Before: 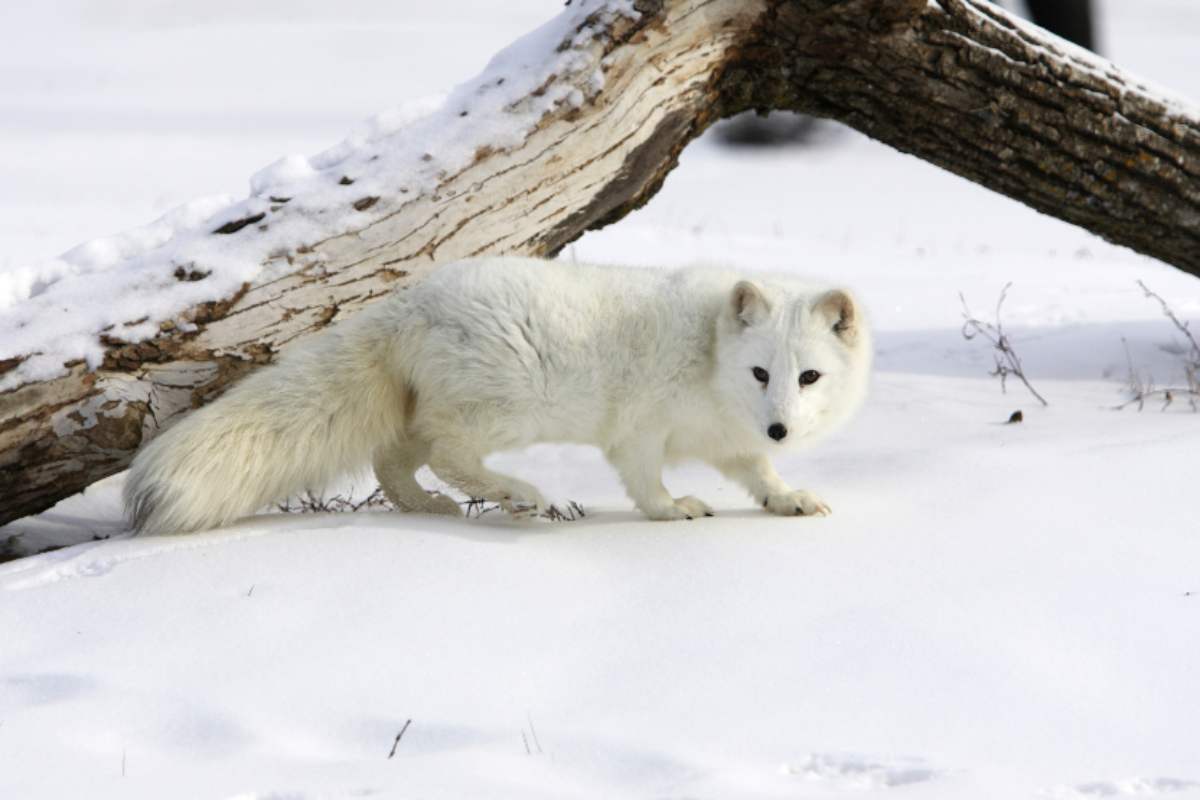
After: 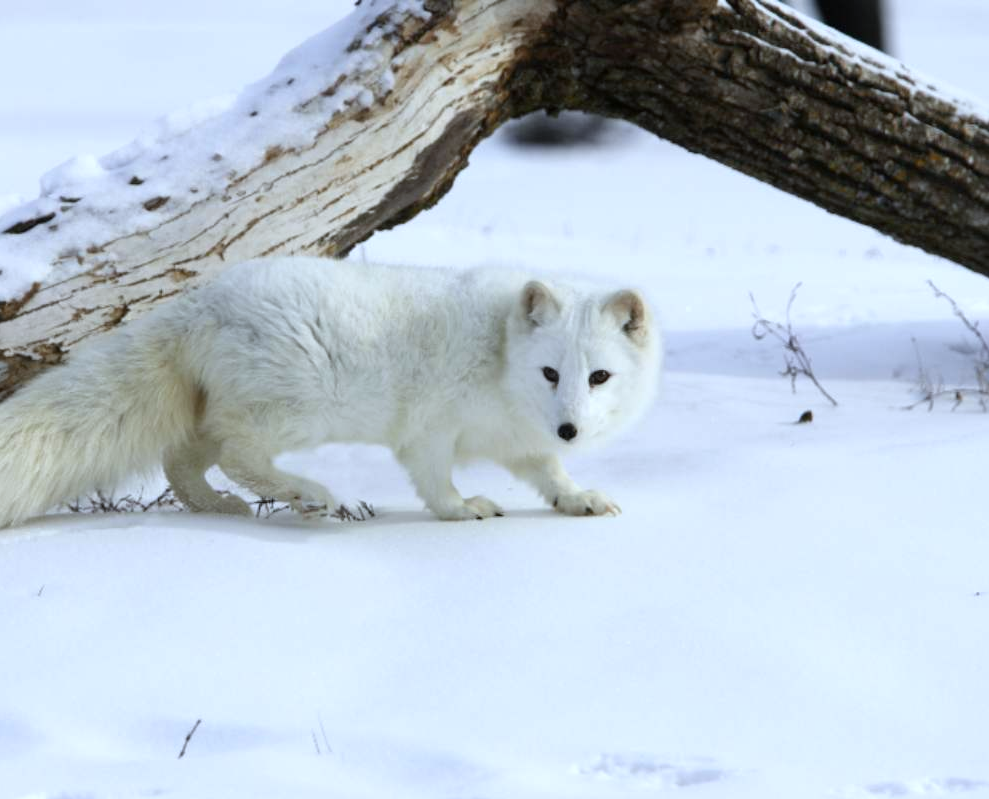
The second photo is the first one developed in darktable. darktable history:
white balance: red 0.924, blue 1.095
crop: left 17.582%, bottom 0.031%
